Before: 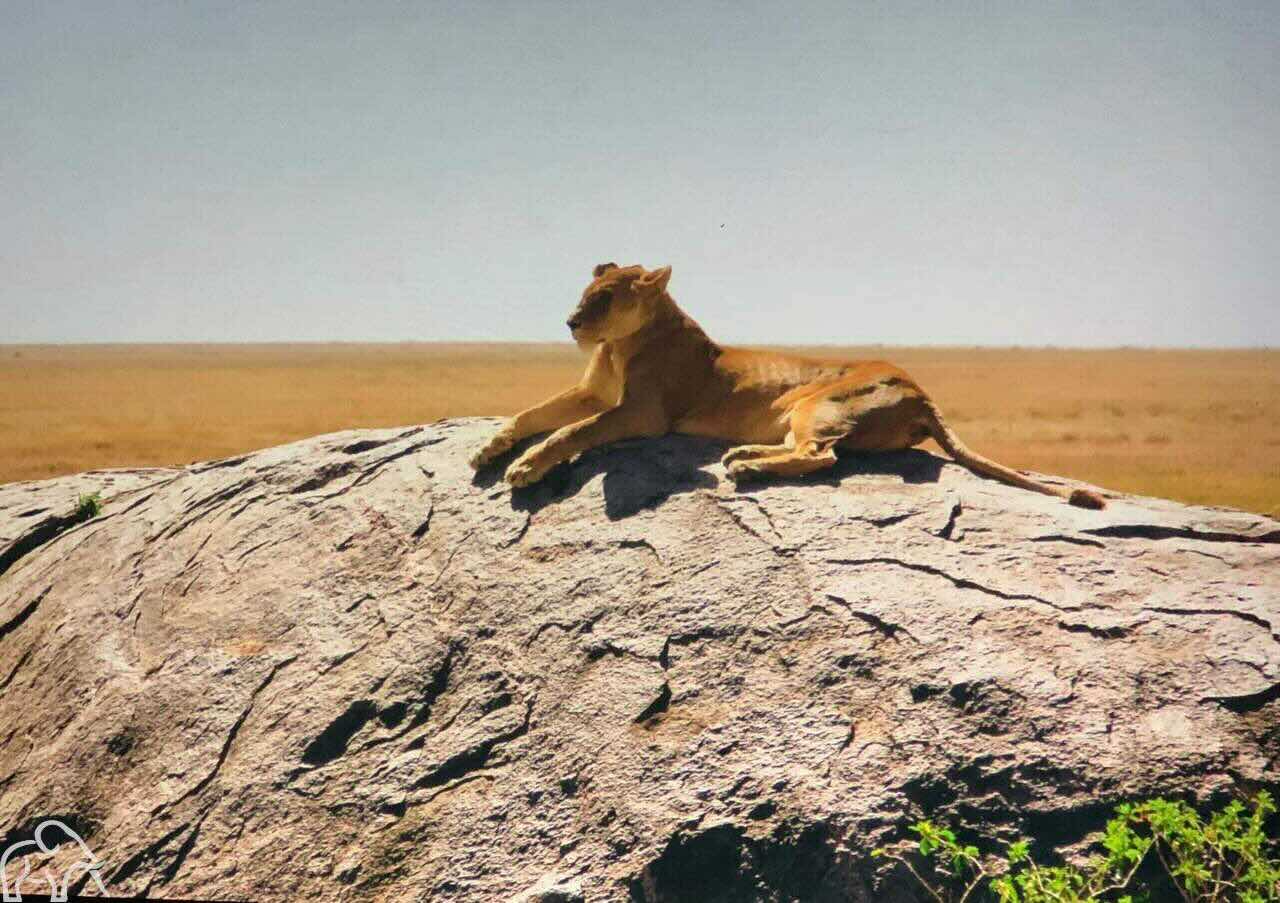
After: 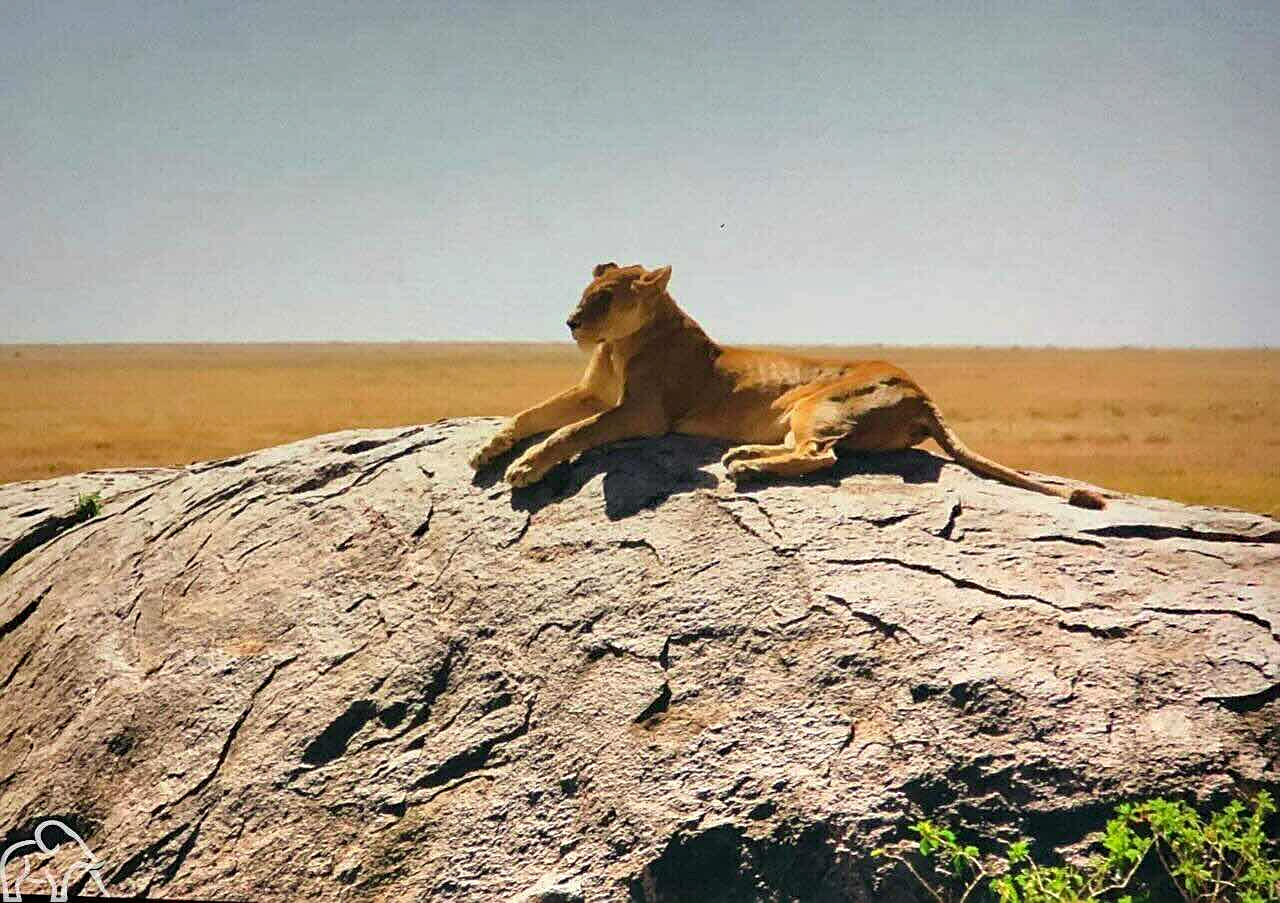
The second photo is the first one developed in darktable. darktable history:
haze removal: compatibility mode true, adaptive false
levels: mode automatic, black 0.023%, white 99.97%, levels [0.062, 0.494, 0.925]
sharpen: on, module defaults
